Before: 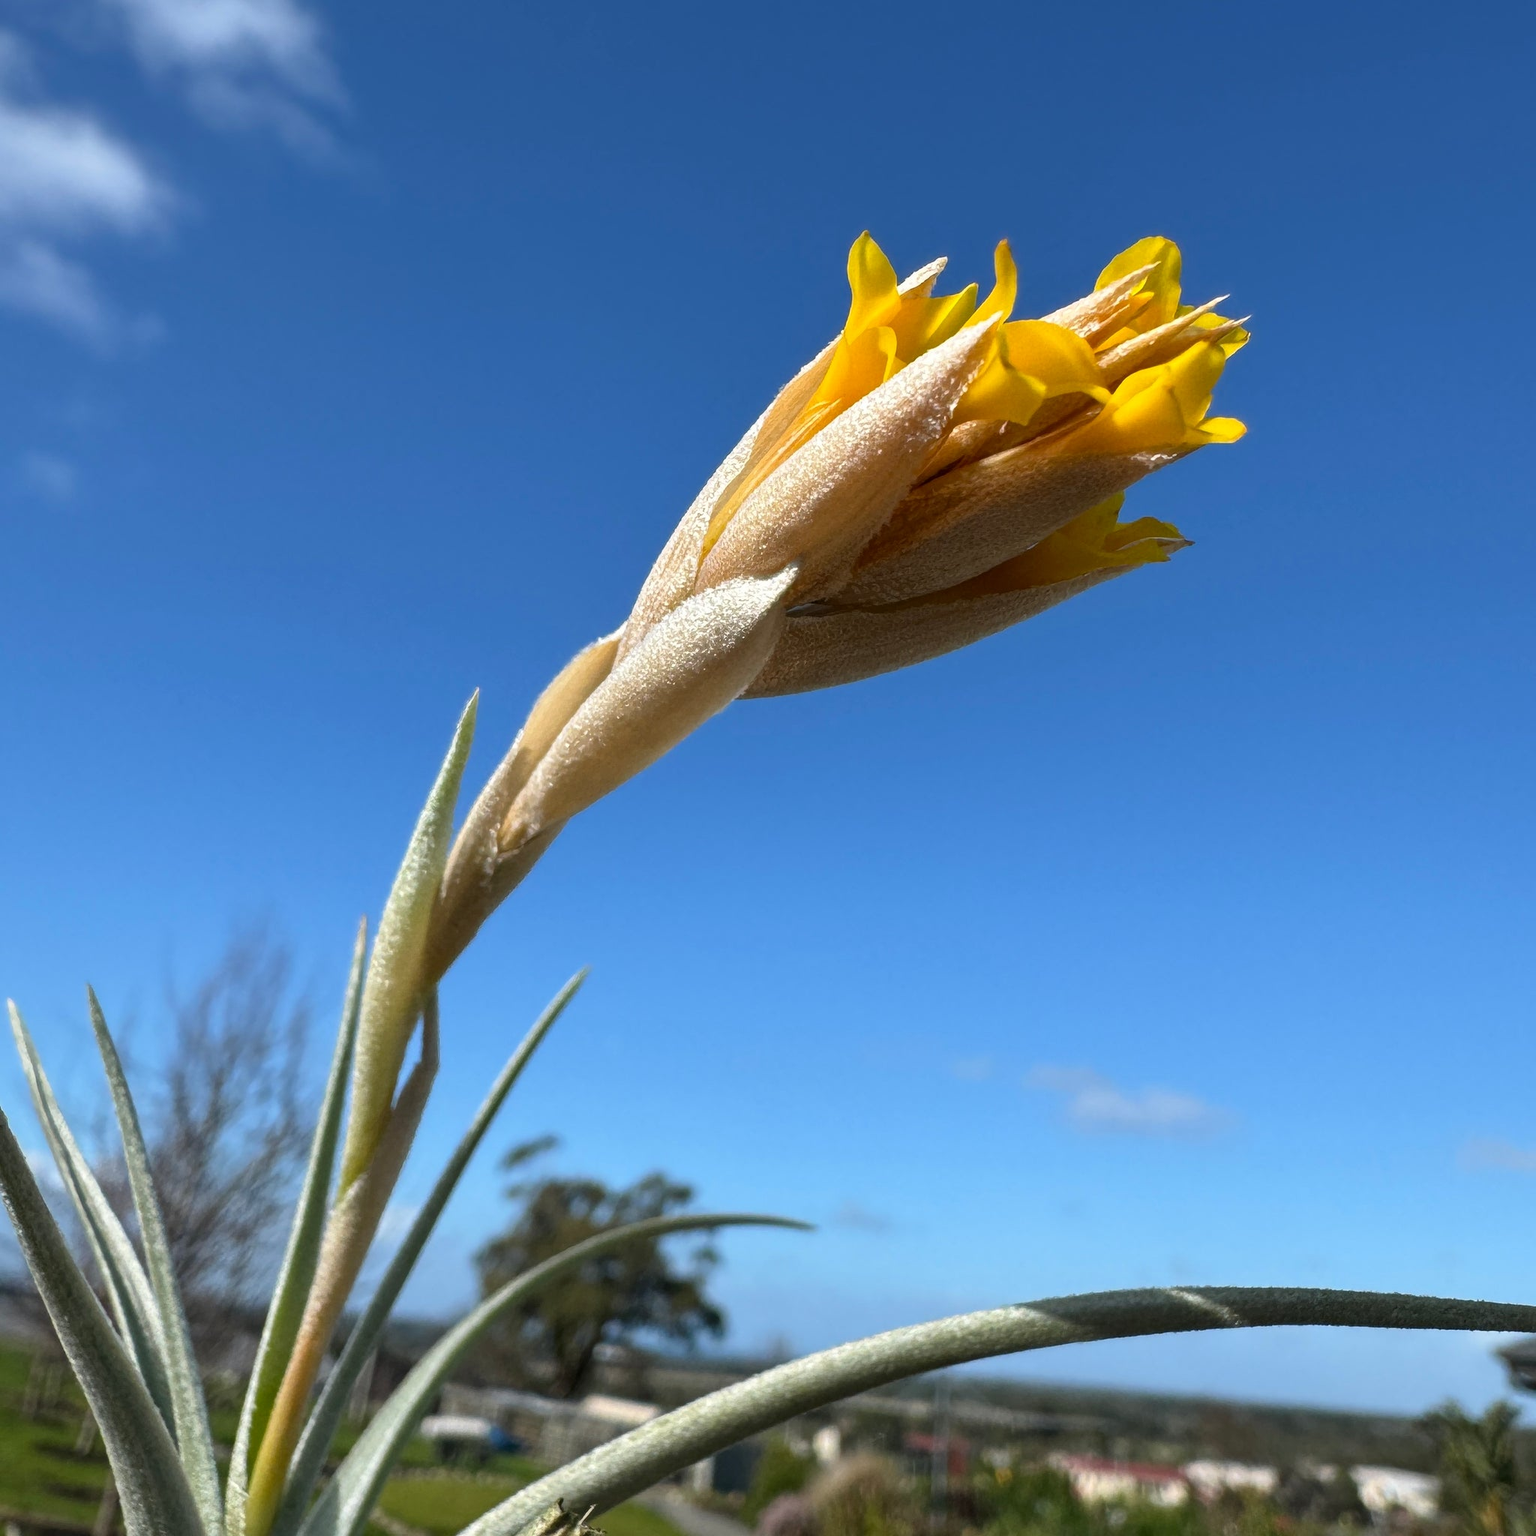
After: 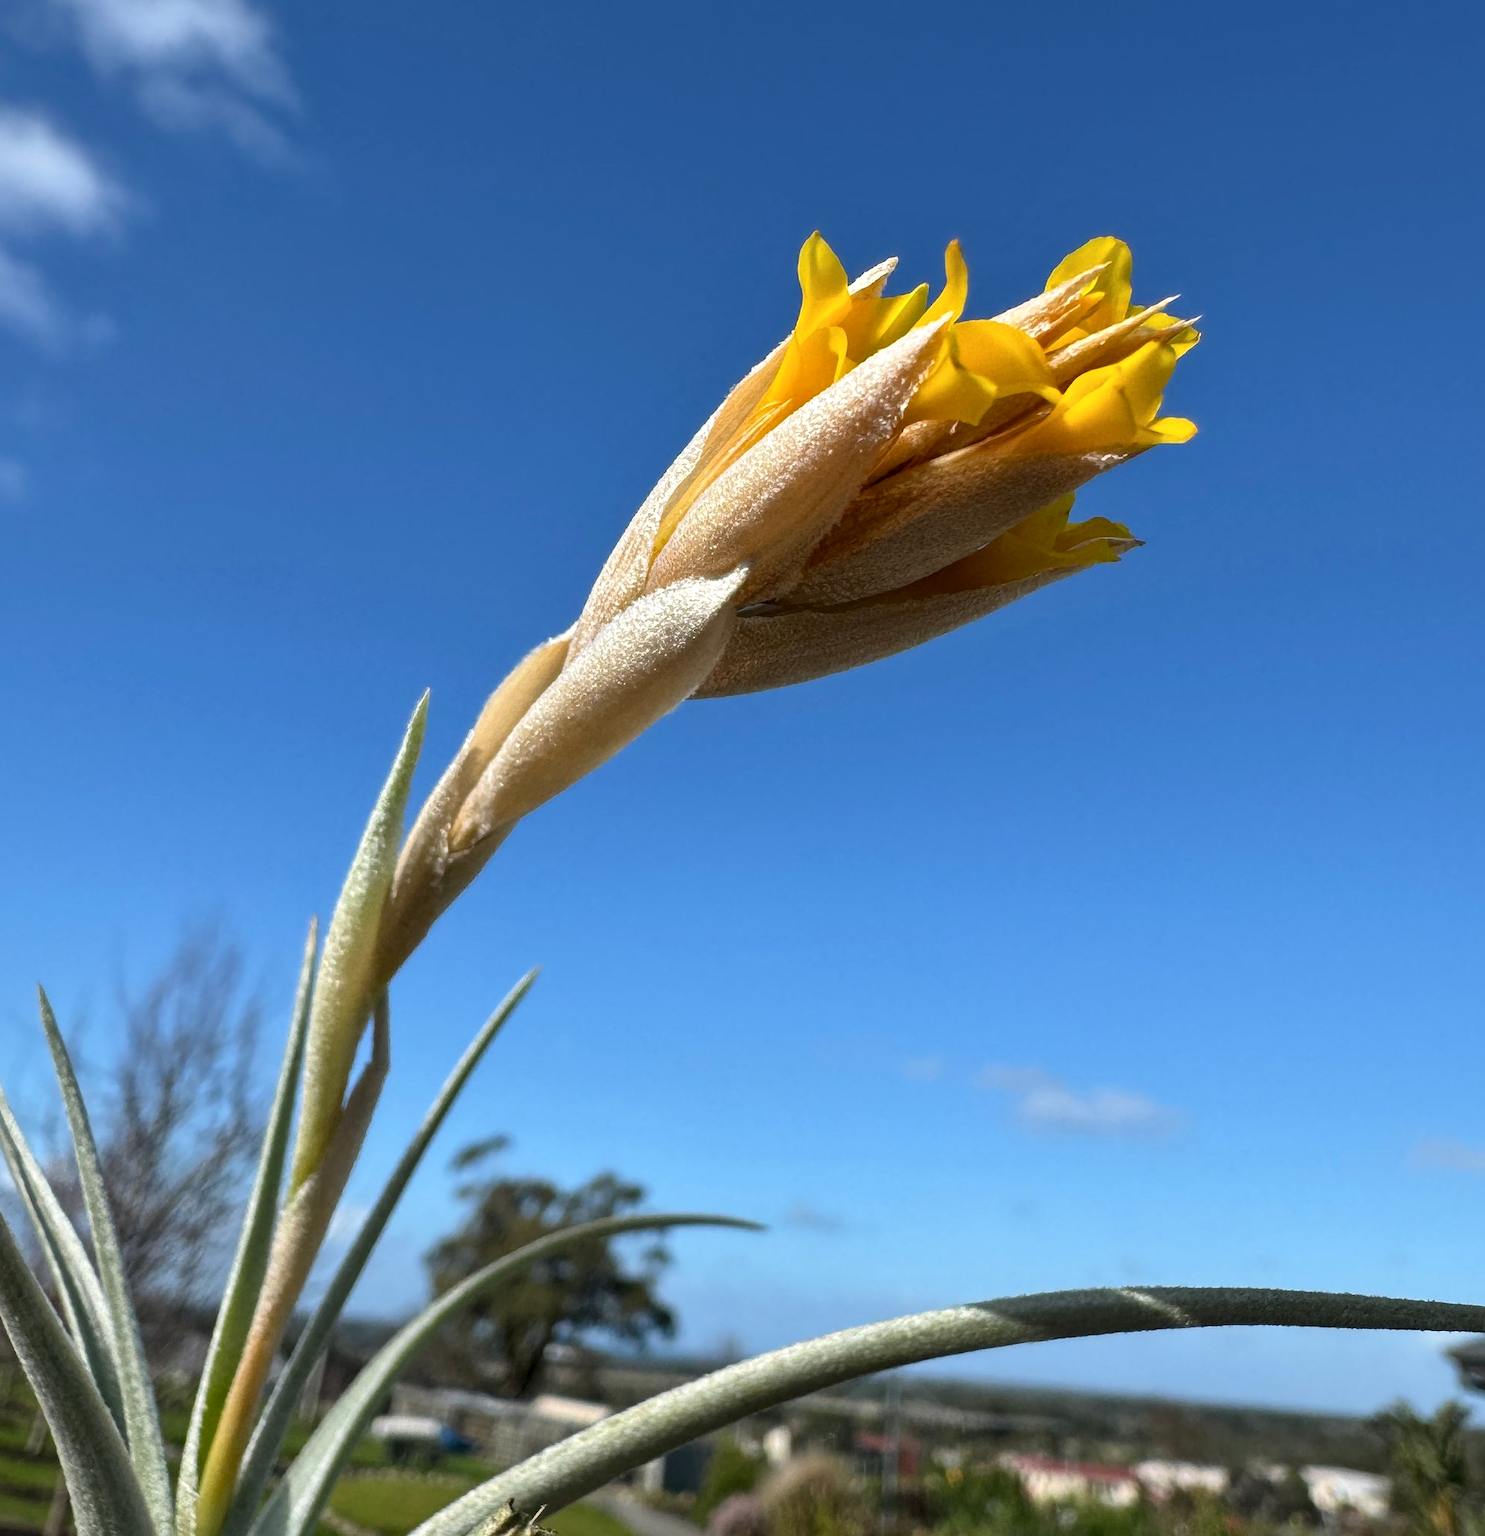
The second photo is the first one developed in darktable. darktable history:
crop and rotate: left 3.238%
local contrast: mode bilateral grid, contrast 20, coarseness 50, detail 120%, midtone range 0.2
